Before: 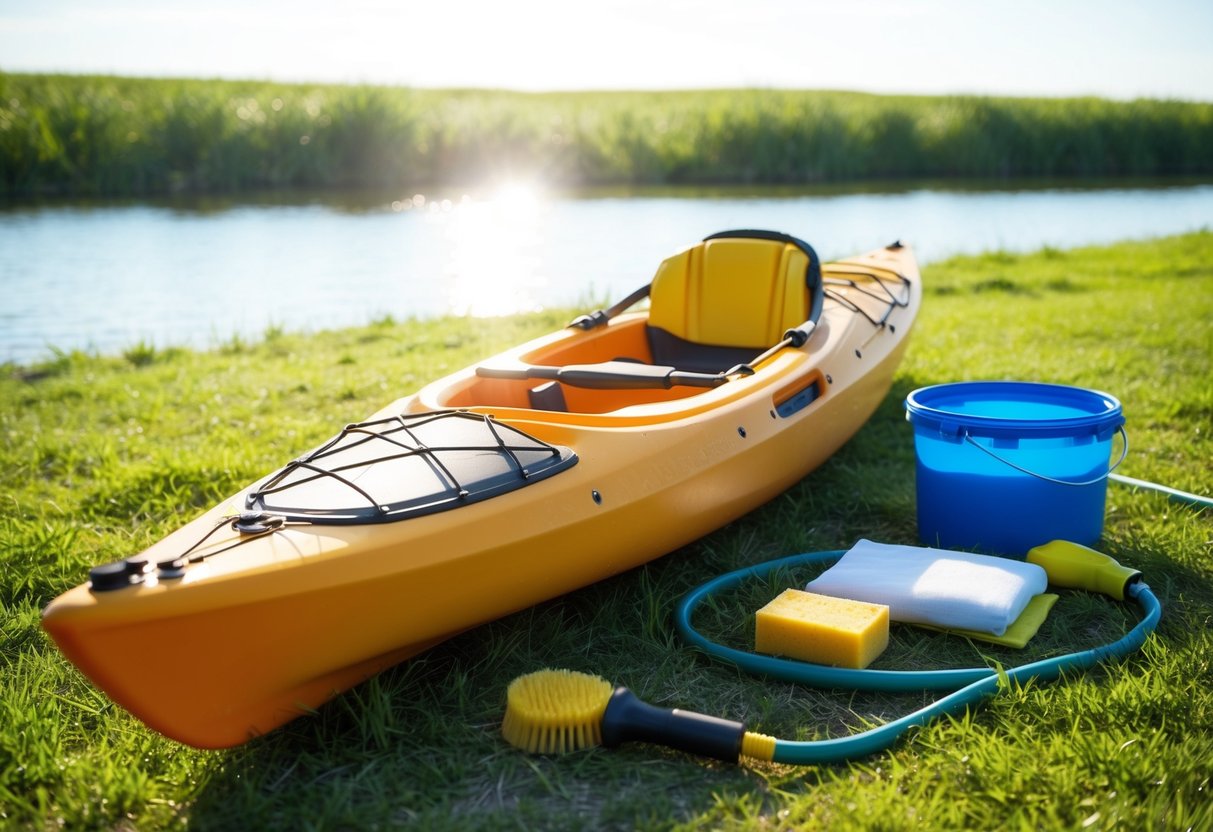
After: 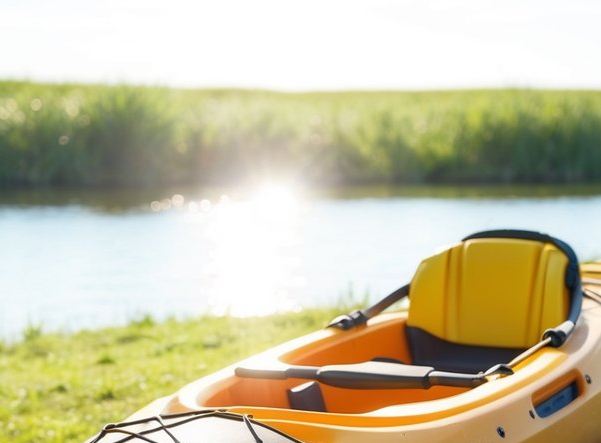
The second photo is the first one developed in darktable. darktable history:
crop: left 19.88%, right 30.53%, bottom 46.746%
